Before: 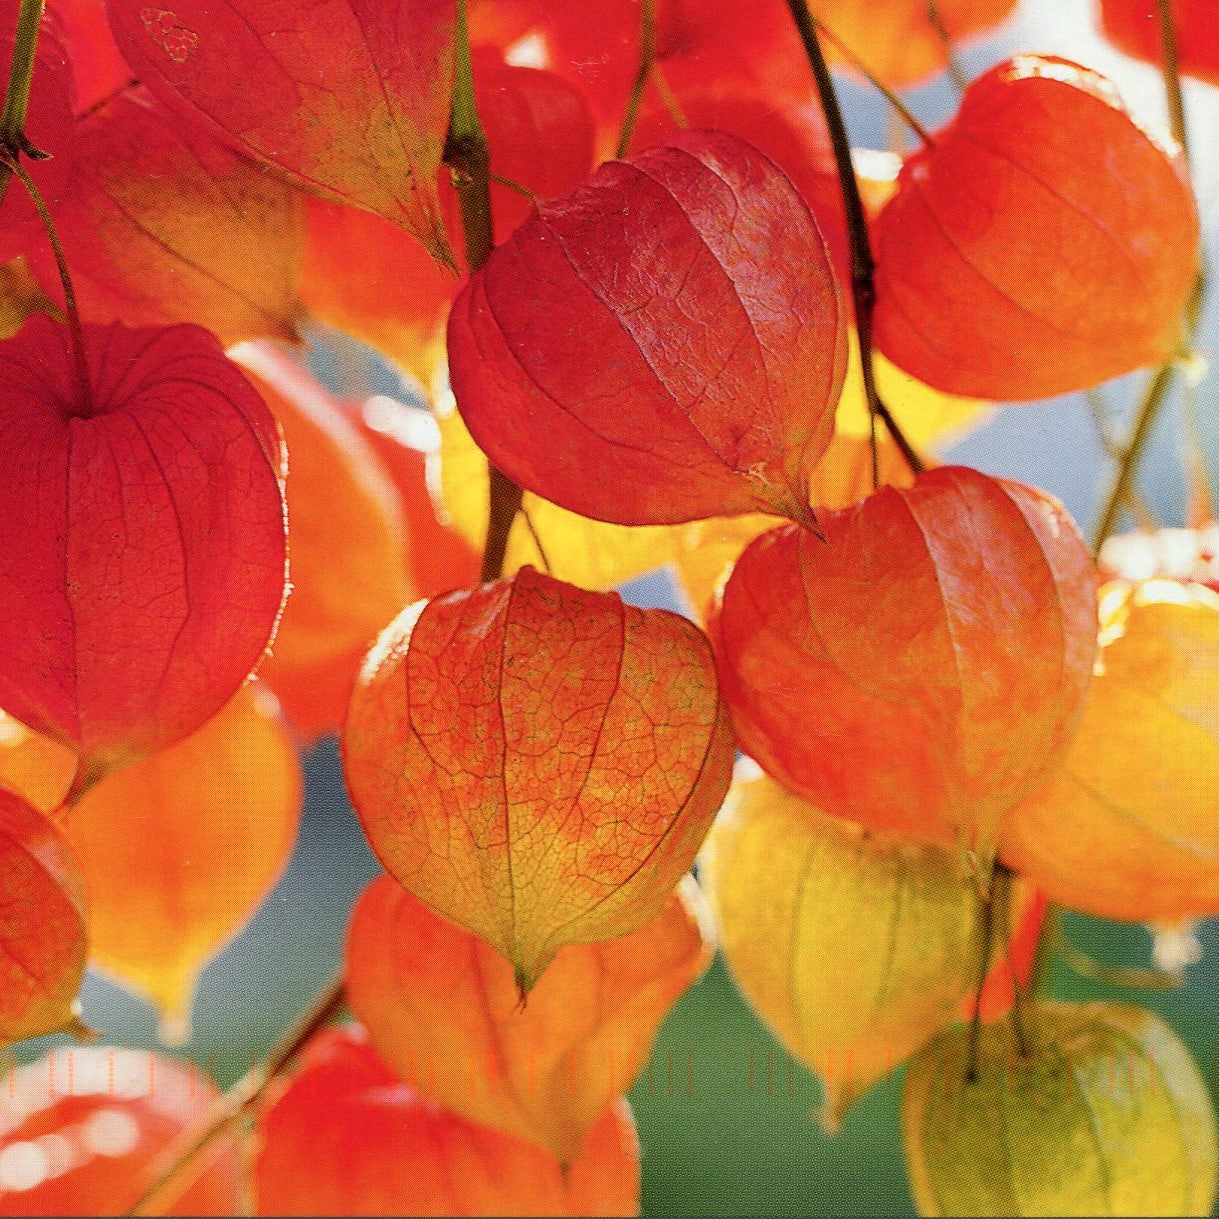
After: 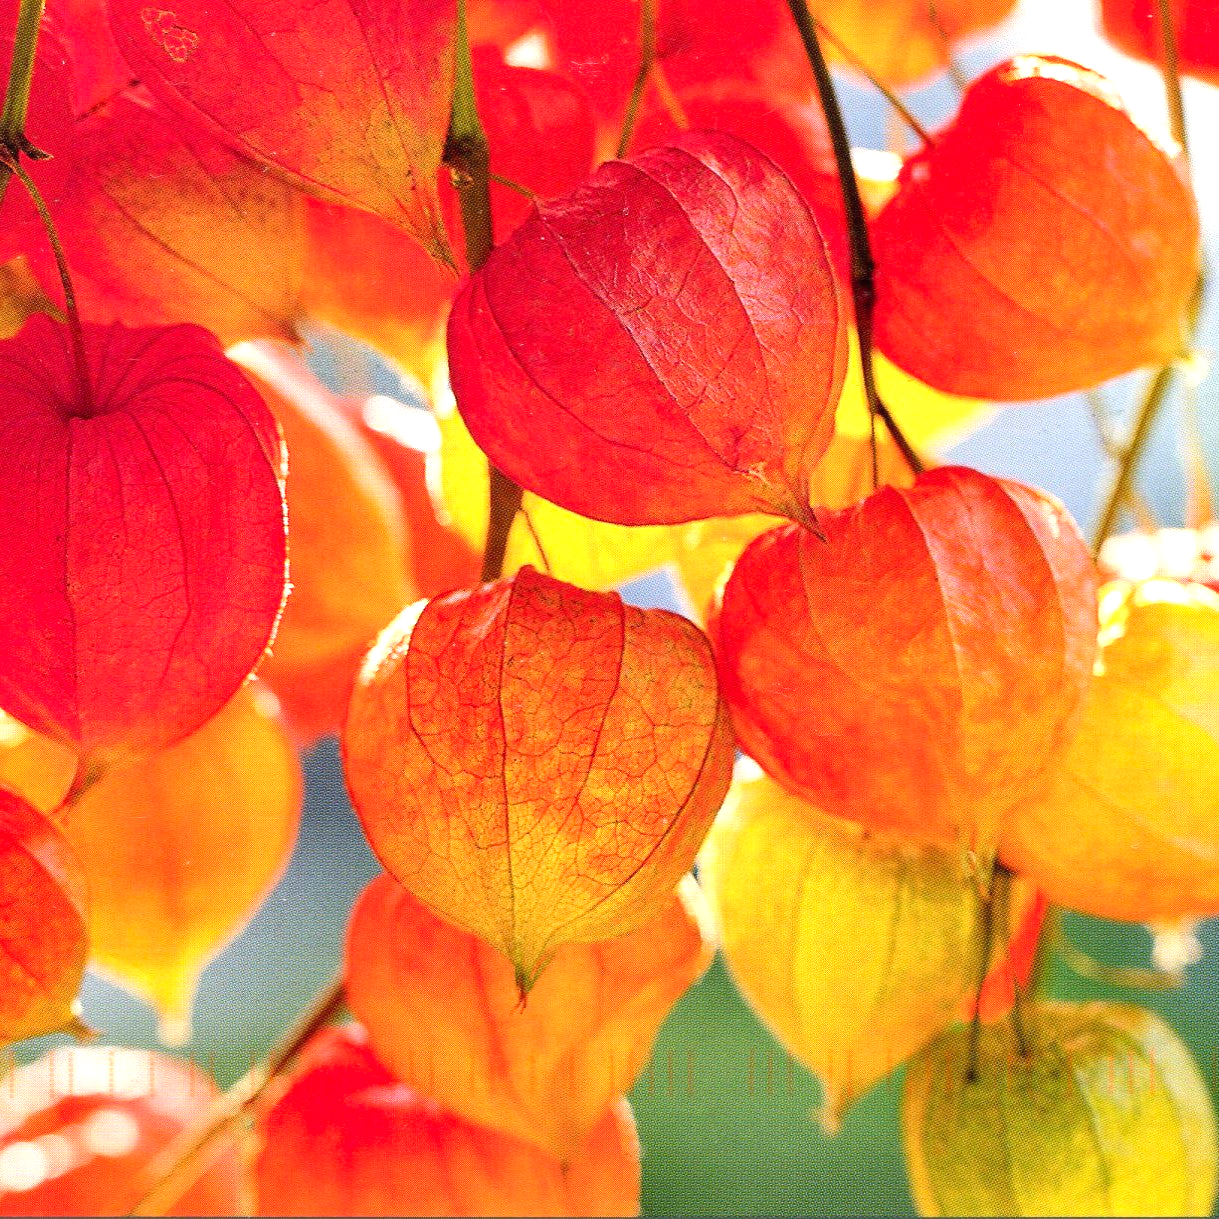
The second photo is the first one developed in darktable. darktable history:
exposure: black level correction 0, exposure 0.498 EV, compensate exposure bias true, compensate highlight preservation false
contrast brightness saturation: contrast 0.029, brightness 0.065, saturation 0.131
levels: levels [0, 0.492, 0.984]
local contrast: mode bilateral grid, contrast 20, coarseness 50, detail 119%, midtone range 0.2
